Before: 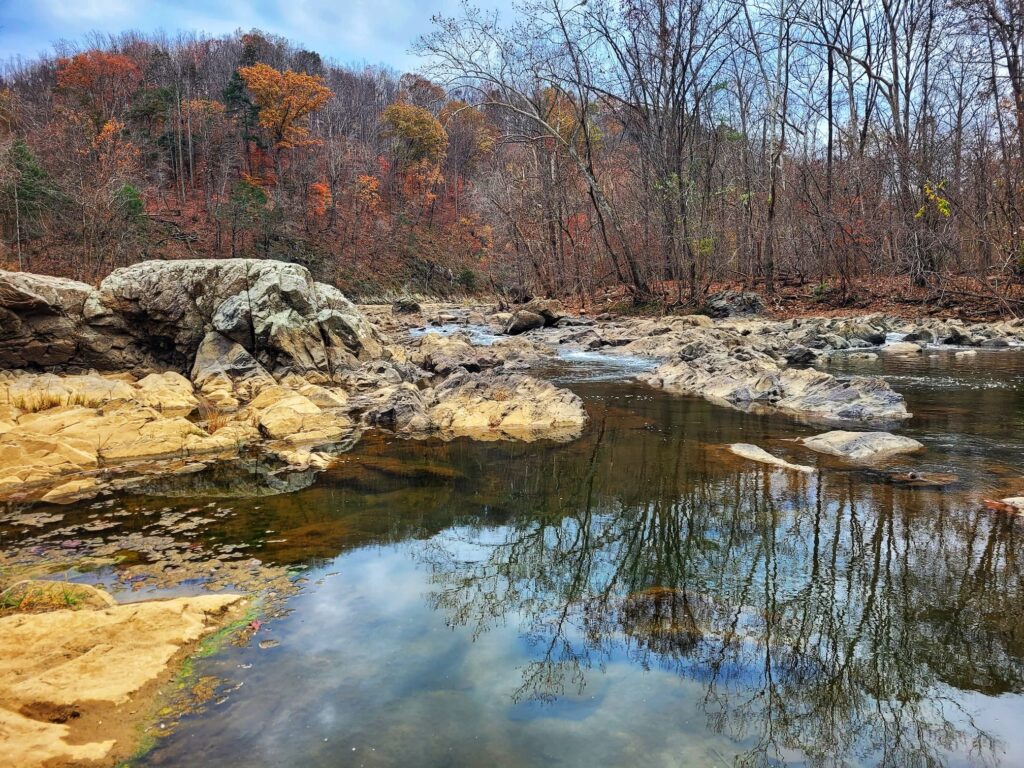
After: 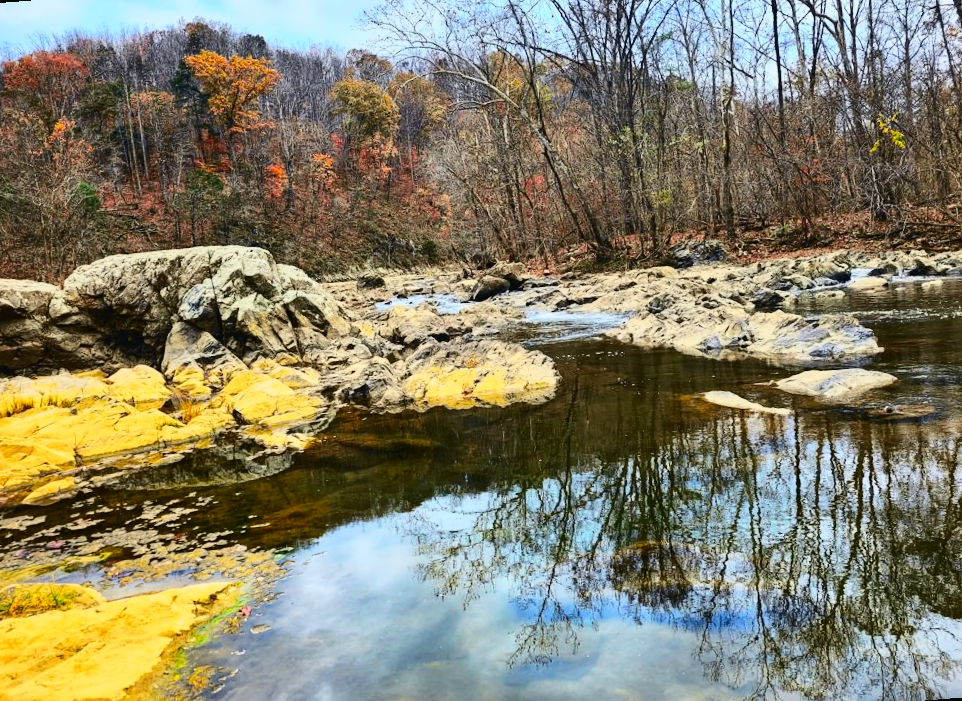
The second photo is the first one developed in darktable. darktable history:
rotate and perspective: rotation -4.57°, crop left 0.054, crop right 0.944, crop top 0.087, crop bottom 0.914
tone curve: curves: ch0 [(0.003, 0.023) (0.071, 0.052) (0.249, 0.201) (0.466, 0.557) (0.625, 0.761) (0.783, 0.9) (0.994, 0.968)]; ch1 [(0, 0) (0.262, 0.227) (0.417, 0.386) (0.469, 0.467) (0.502, 0.498) (0.531, 0.521) (0.576, 0.586) (0.612, 0.634) (0.634, 0.68) (0.686, 0.728) (0.994, 0.987)]; ch2 [(0, 0) (0.262, 0.188) (0.385, 0.353) (0.427, 0.424) (0.495, 0.493) (0.518, 0.544) (0.55, 0.579) (0.595, 0.621) (0.644, 0.748) (1, 1)], color space Lab, independent channels, preserve colors none
